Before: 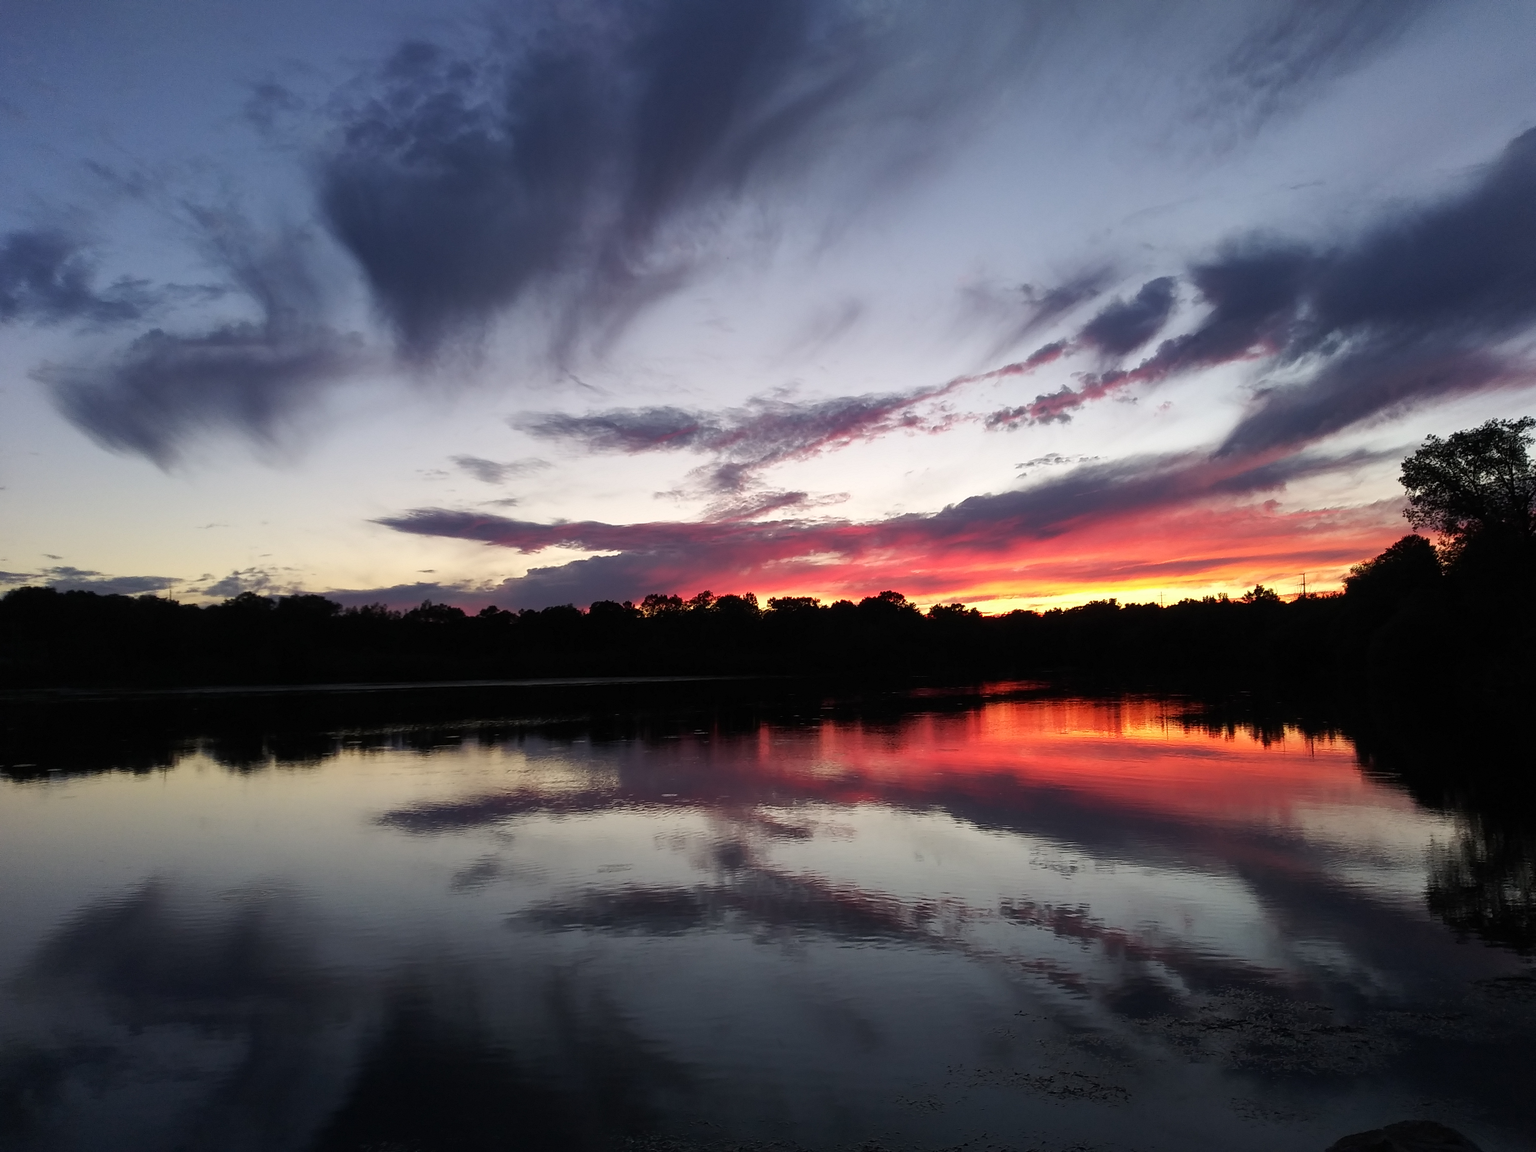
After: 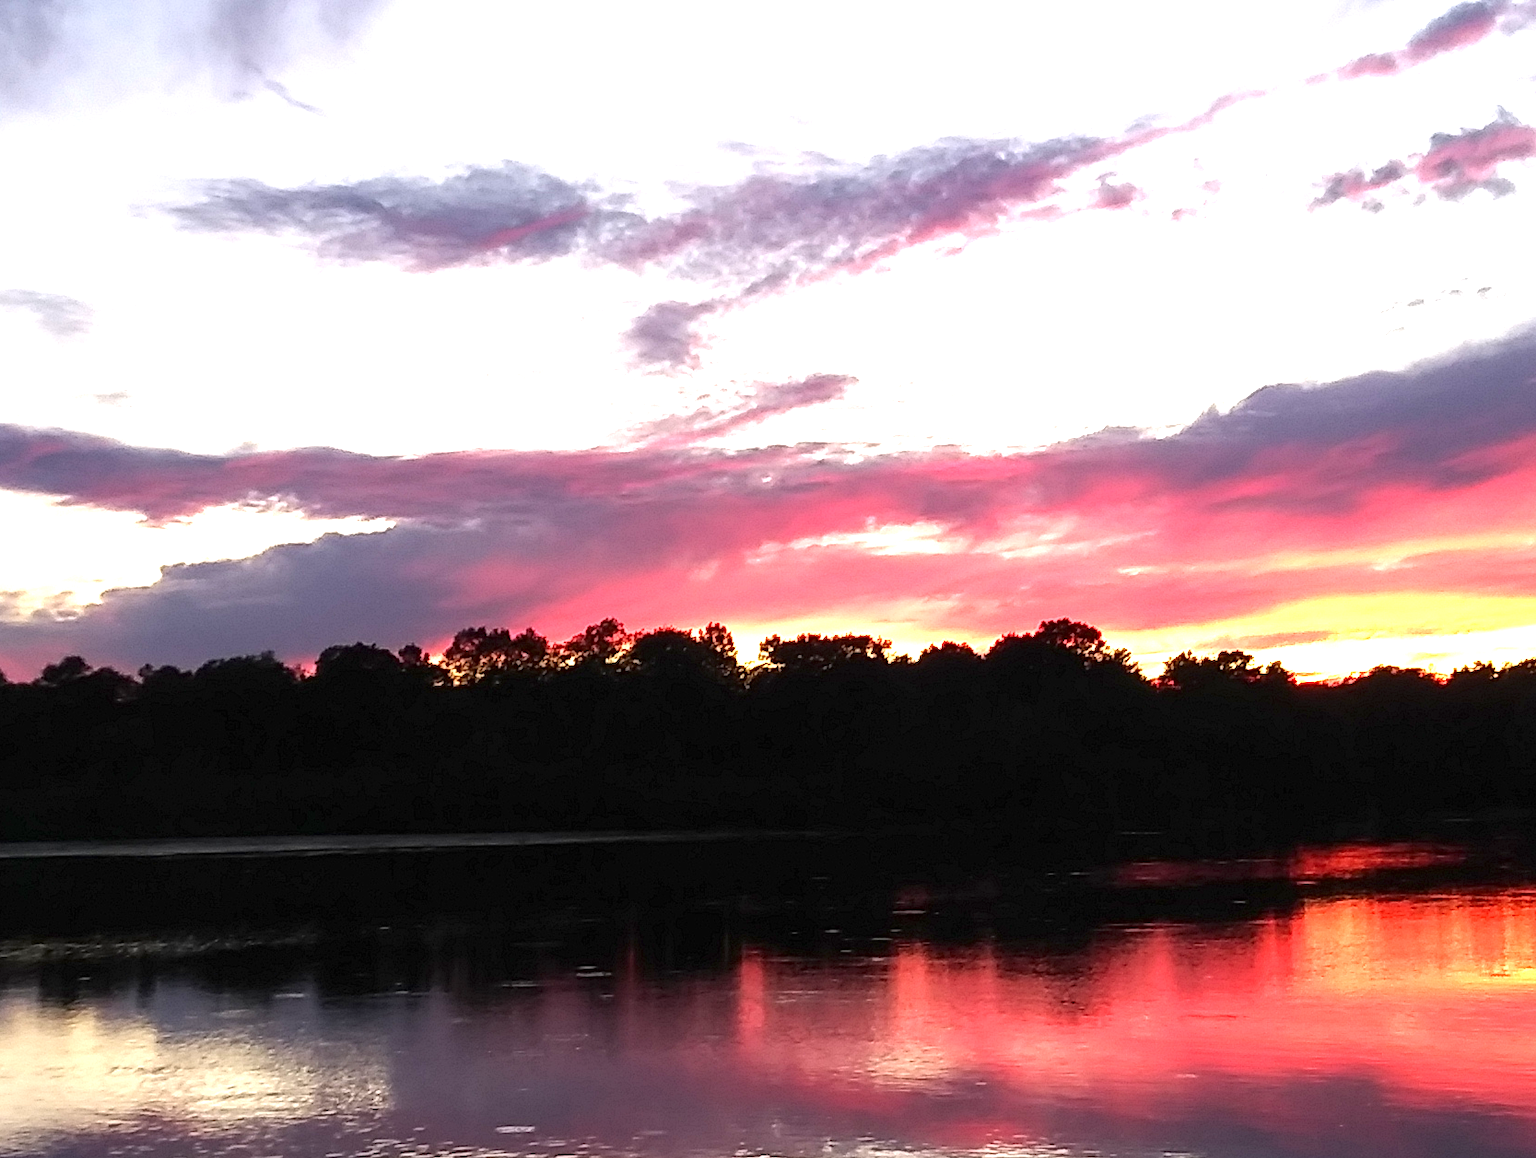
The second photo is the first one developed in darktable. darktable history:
exposure: black level correction 0, exposure 1.401 EV, compensate exposure bias true, compensate highlight preservation false
crop: left 30.163%, top 29.754%, right 29.745%, bottom 29.951%
contrast brightness saturation: contrast 0.034, brightness -0.04
